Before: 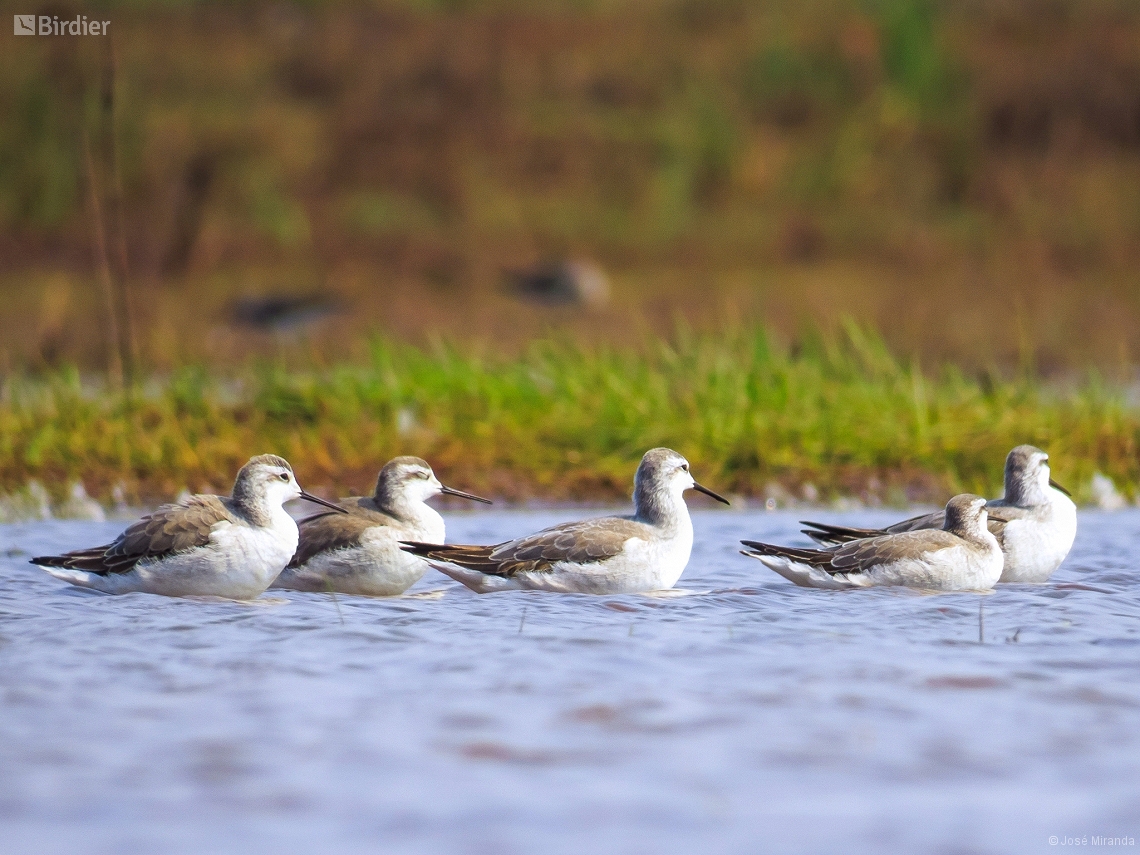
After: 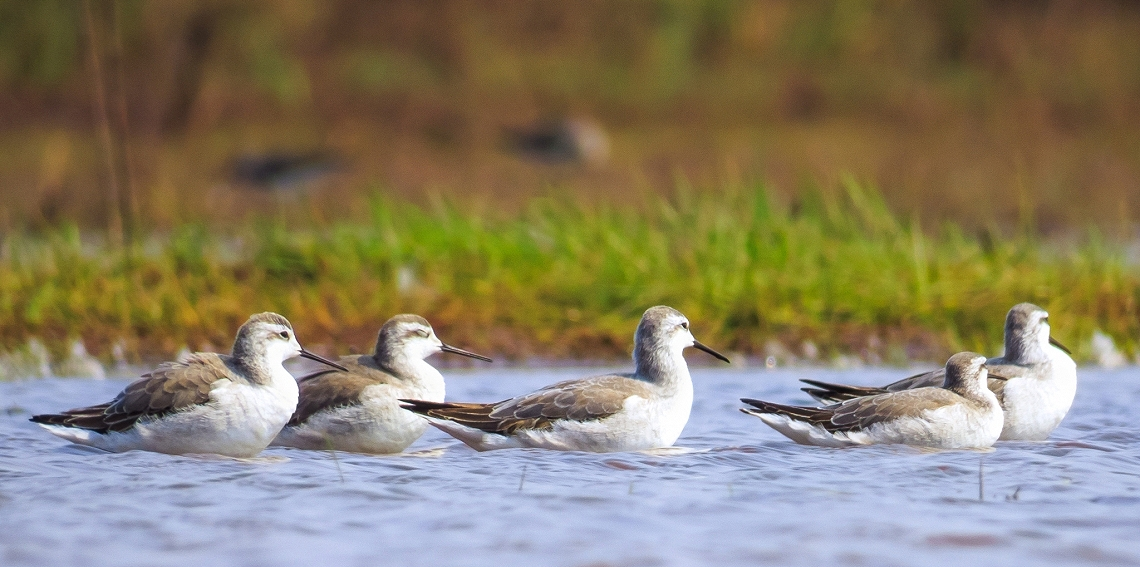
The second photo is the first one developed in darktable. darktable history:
crop: top 16.651%, bottom 16.711%
